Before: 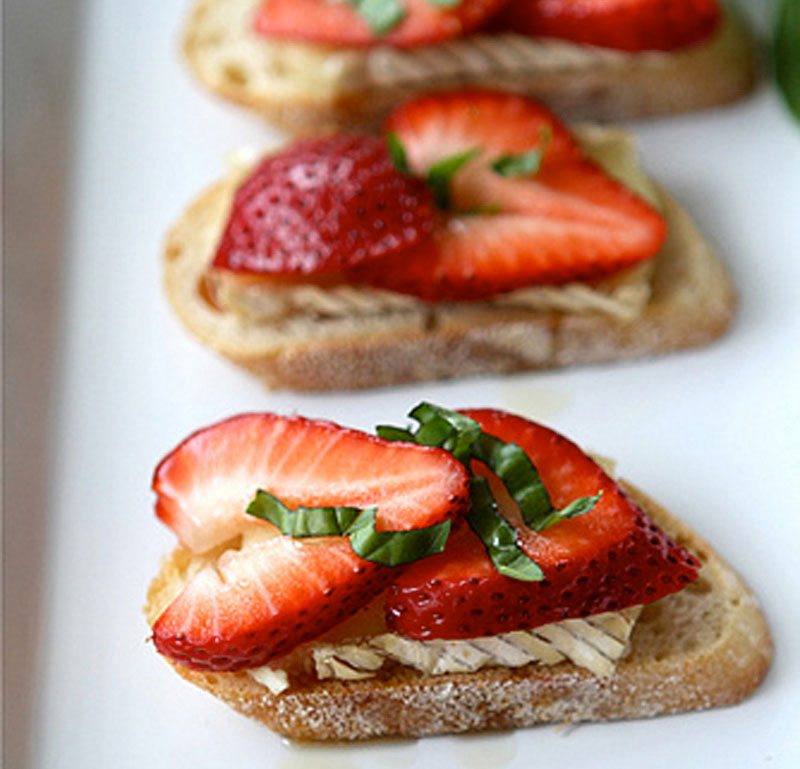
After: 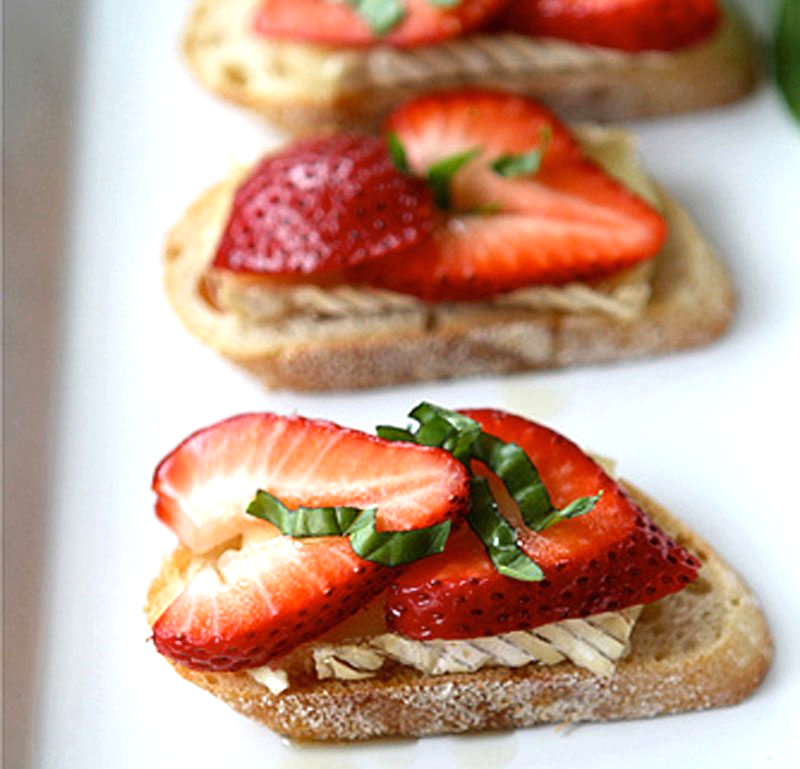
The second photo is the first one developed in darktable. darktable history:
exposure: black level correction 0, exposure 0.301 EV, compensate highlight preservation false
